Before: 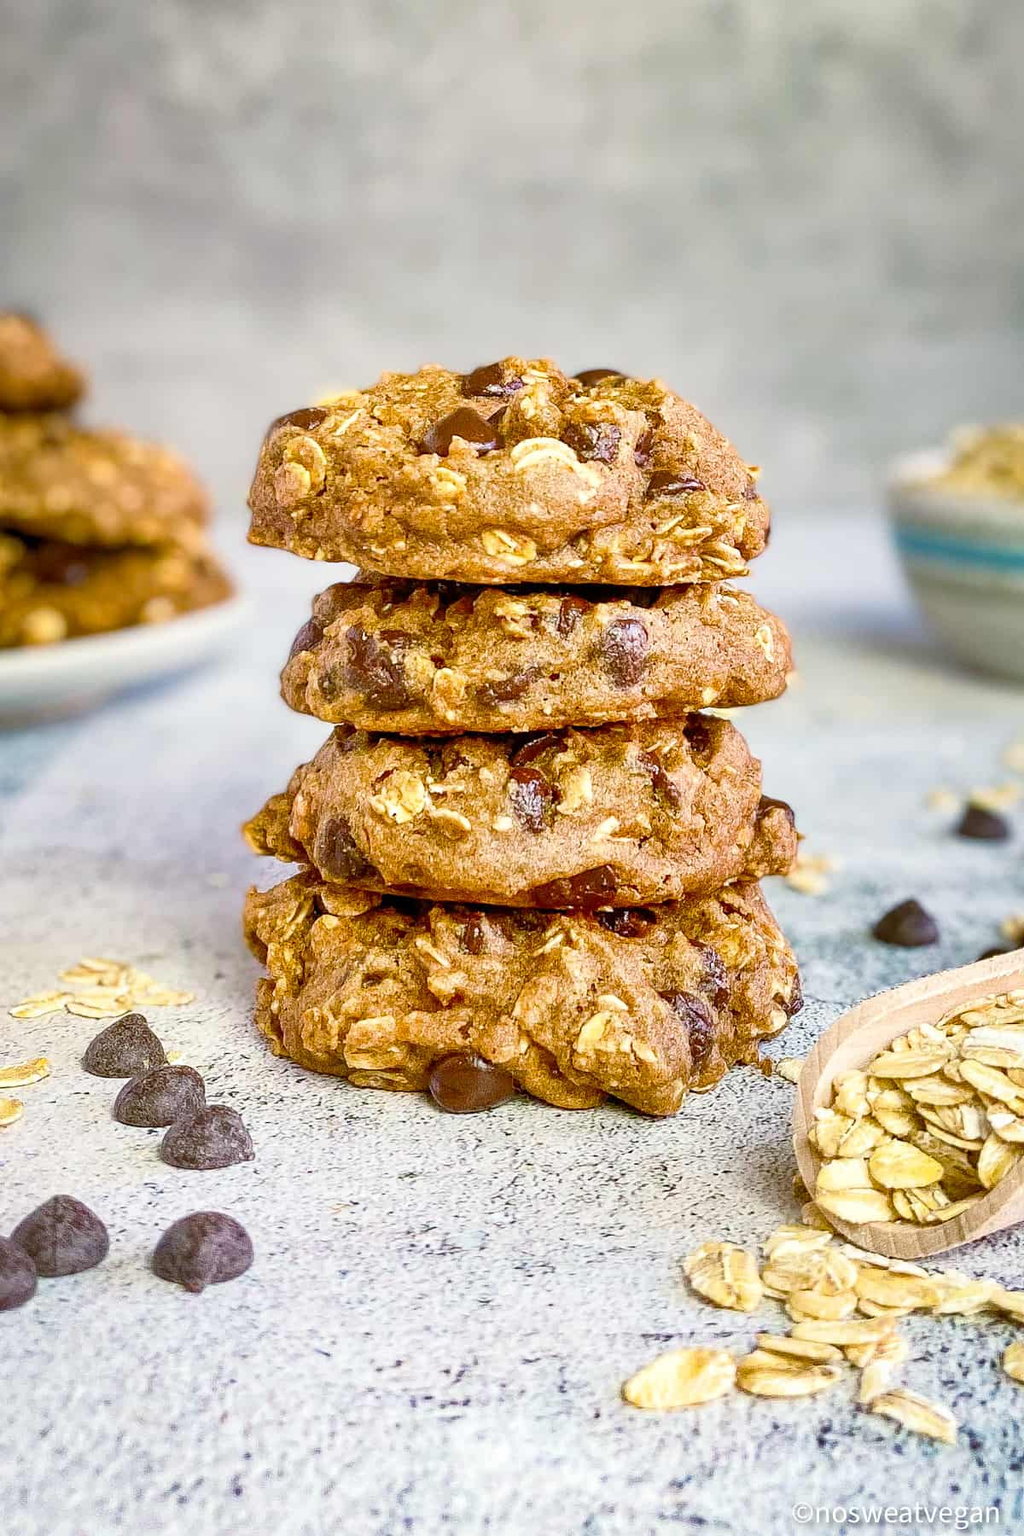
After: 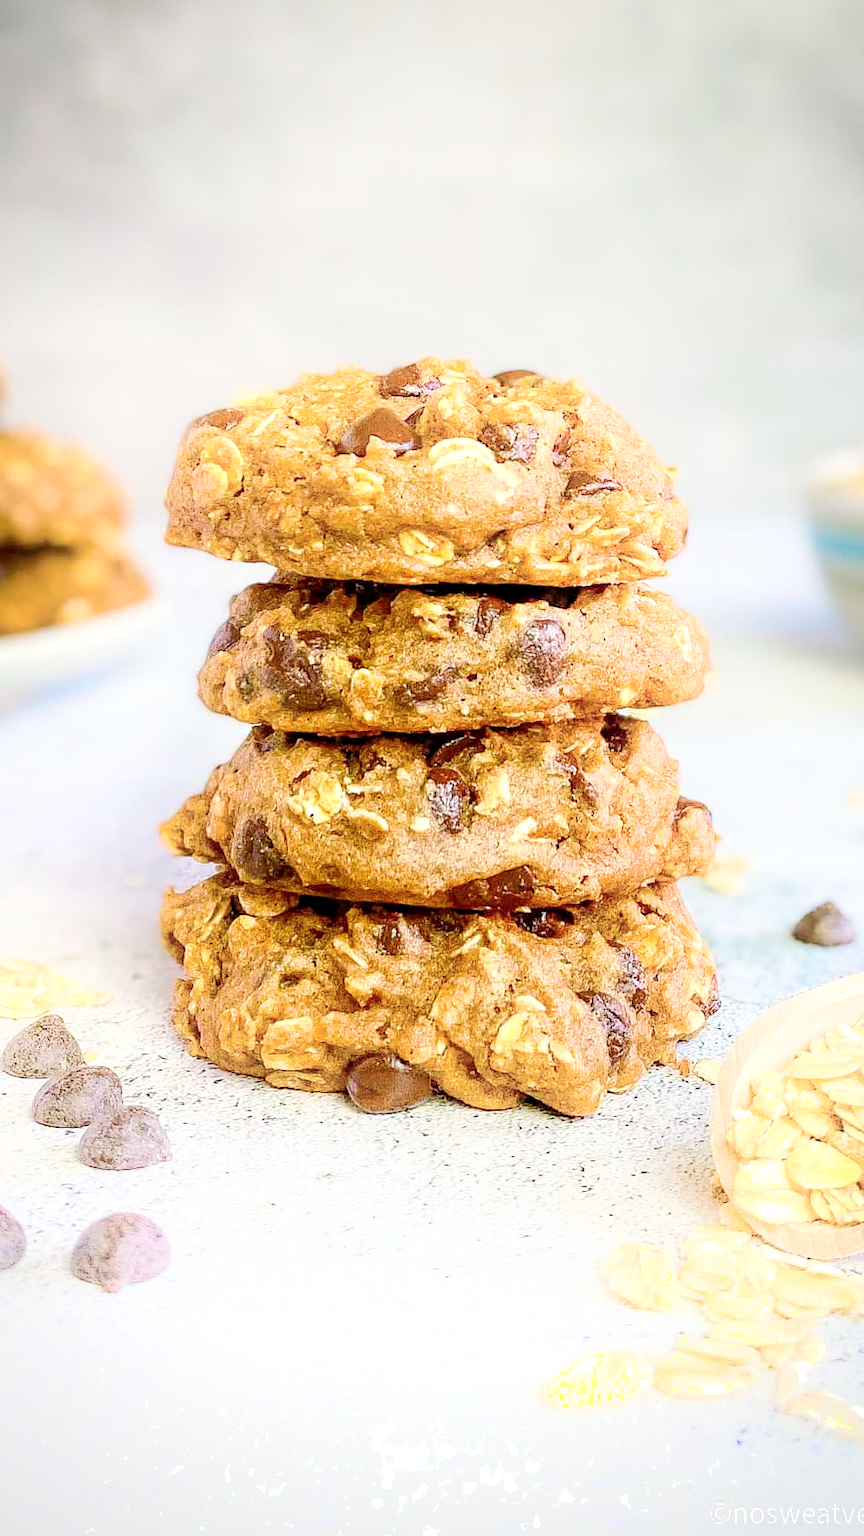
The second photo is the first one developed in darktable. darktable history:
crop: left 8.086%, right 7.49%
vignetting: brightness -0.303, saturation -0.063
exposure: black level correction 0.002, exposure 0.148 EV, compensate highlight preservation false
shadows and highlights: shadows -55.02, highlights 87.93, soften with gaussian
